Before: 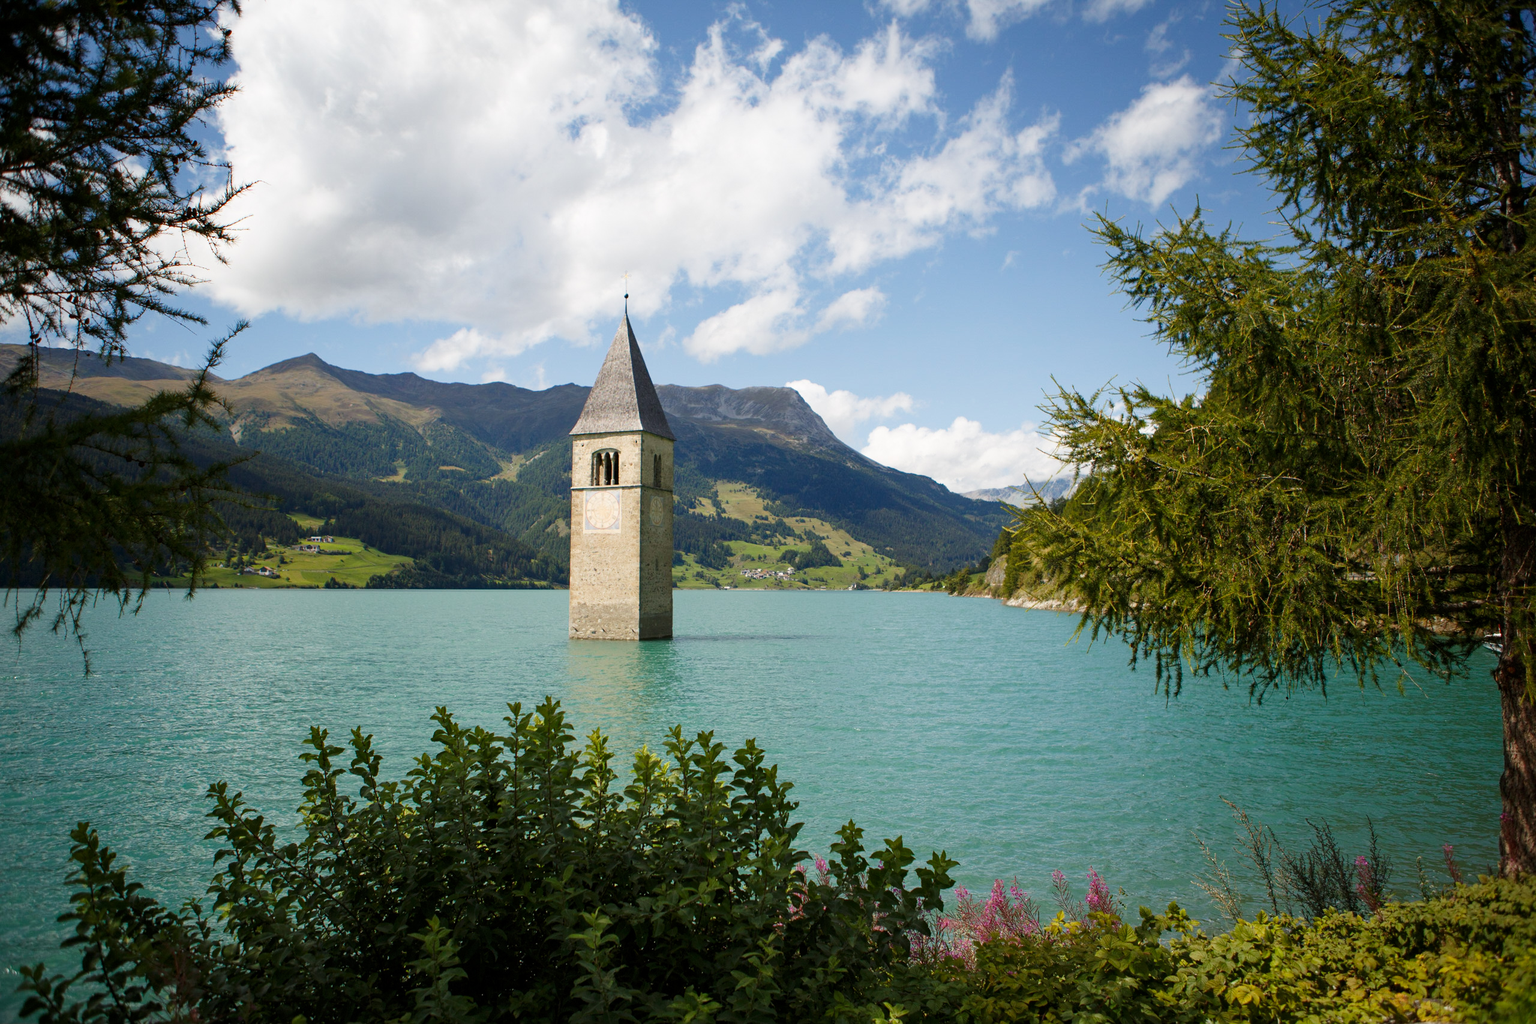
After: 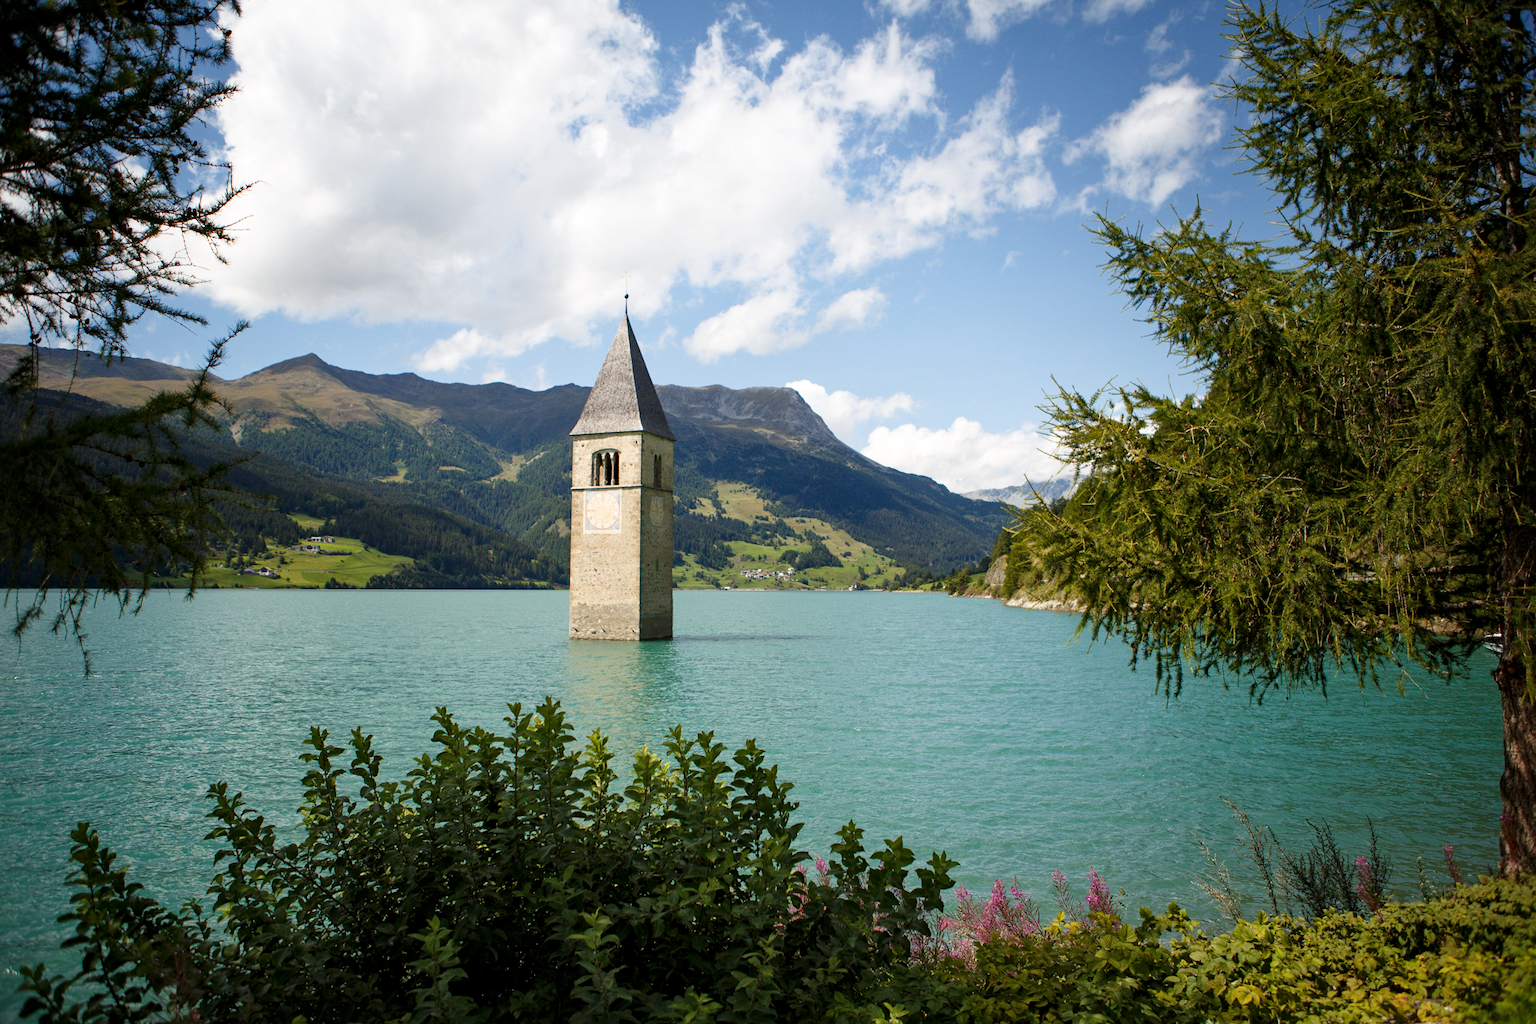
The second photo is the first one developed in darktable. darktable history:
shadows and highlights: shadows 0.485, highlights 39.05
local contrast: mode bilateral grid, contrast 20, coarseness 49, detail 119%, midtone range 0.2
